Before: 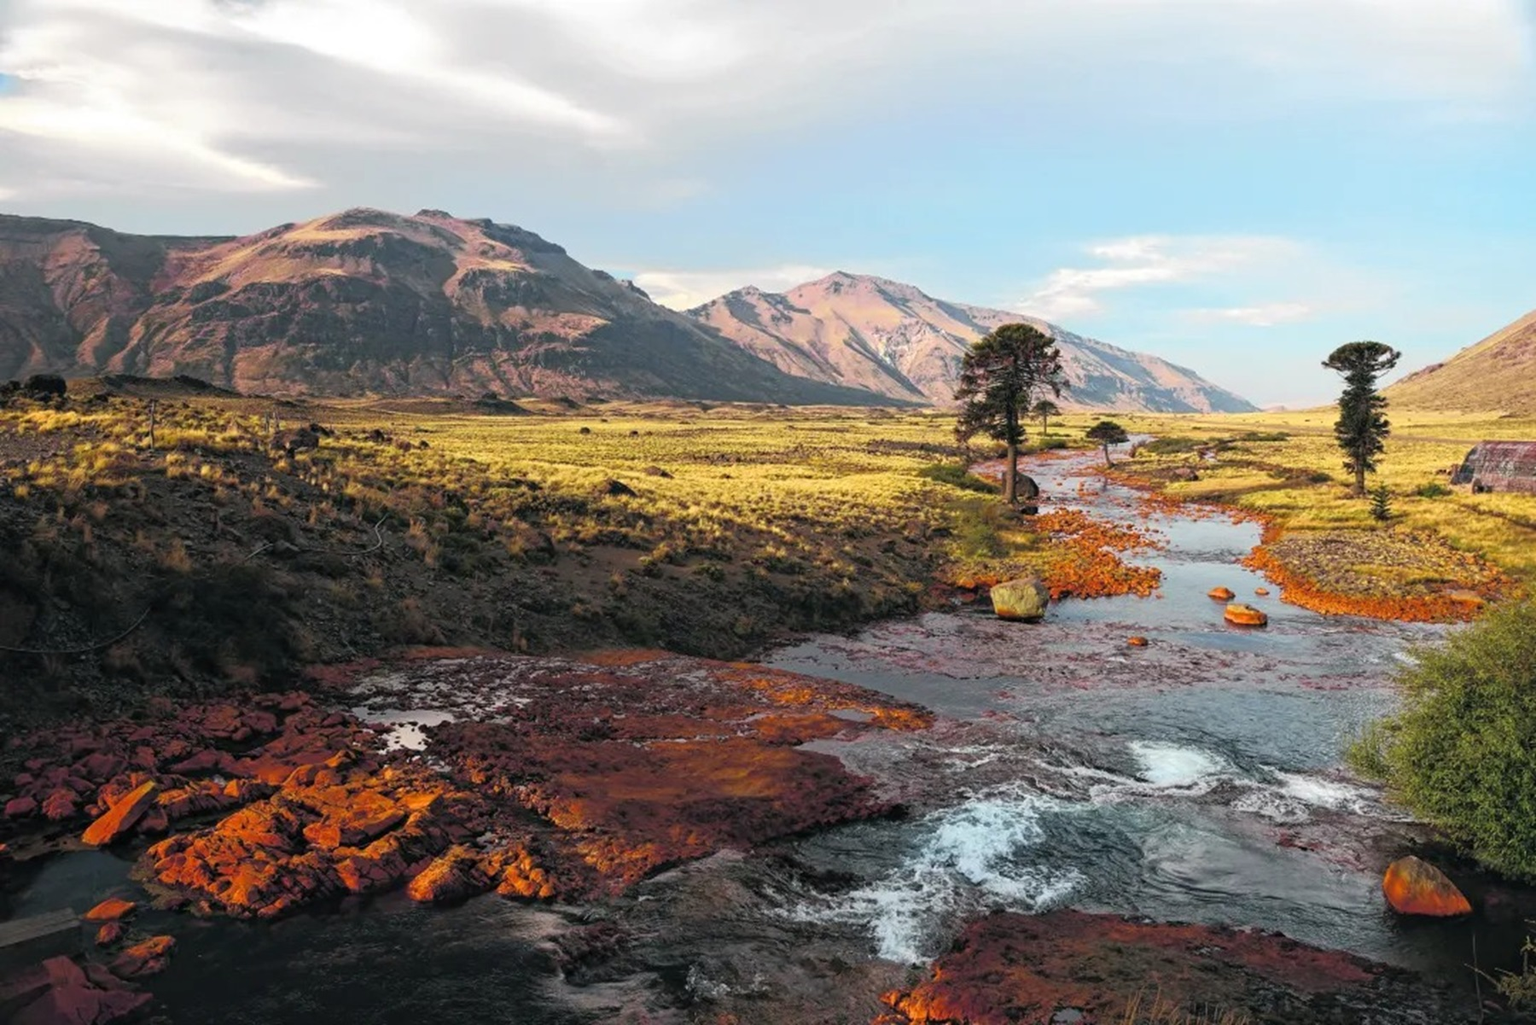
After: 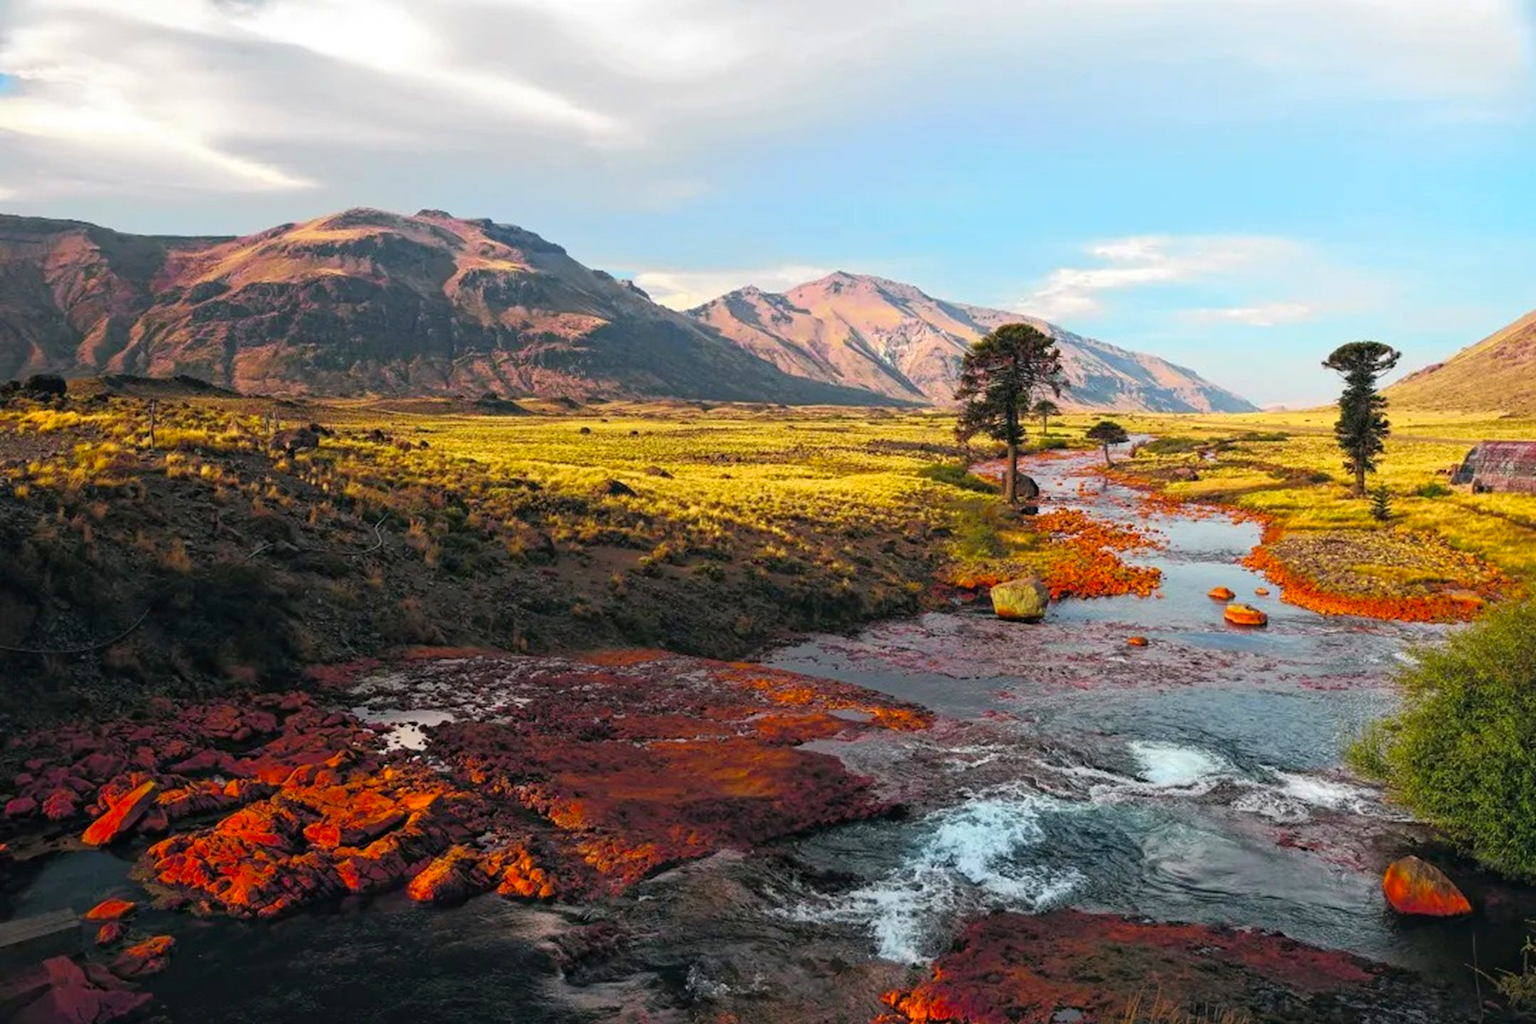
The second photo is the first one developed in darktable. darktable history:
contrast brightness saturation: brightness -0.02, saturation 0.366
